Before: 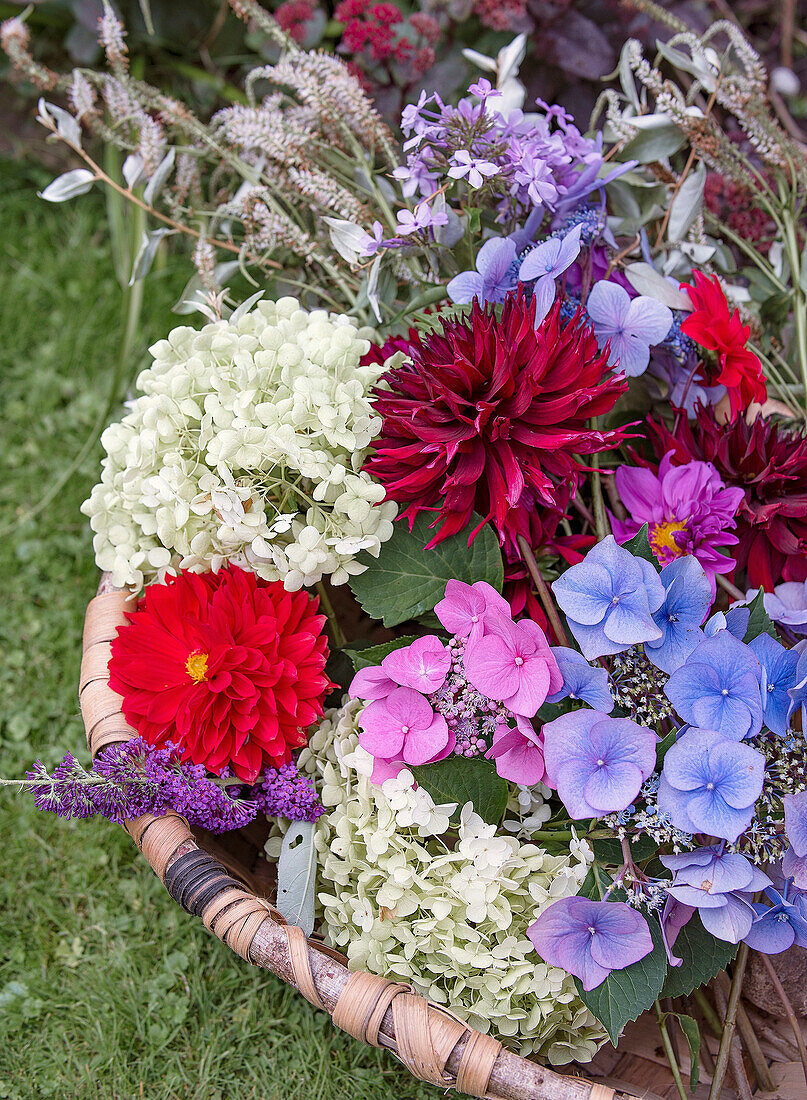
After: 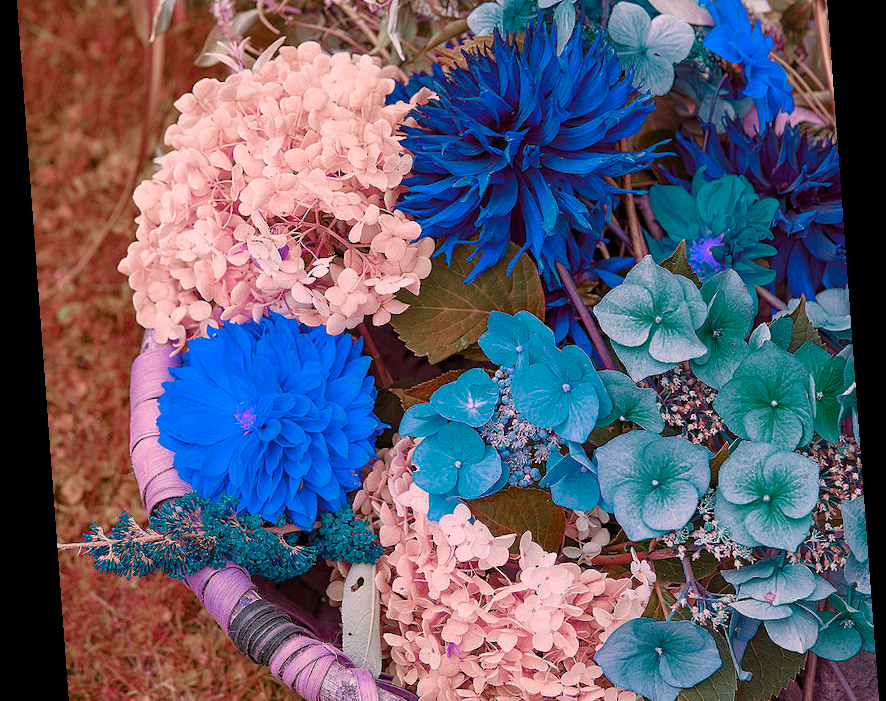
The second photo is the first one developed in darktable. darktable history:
white balance: red 1.127, blue 0.943
crop and rotate: top 25.357%, bottom 13.942%
rotate and perspective: rotation -4.25°, automatic cropping off
color zones: curves: ch0 [(0.826, 0.353)]; ch1 [(0.242, 0.647) (0.889, 0.342)]; ch2 [(0.246, 0.089) (0.969, 0.068)]
